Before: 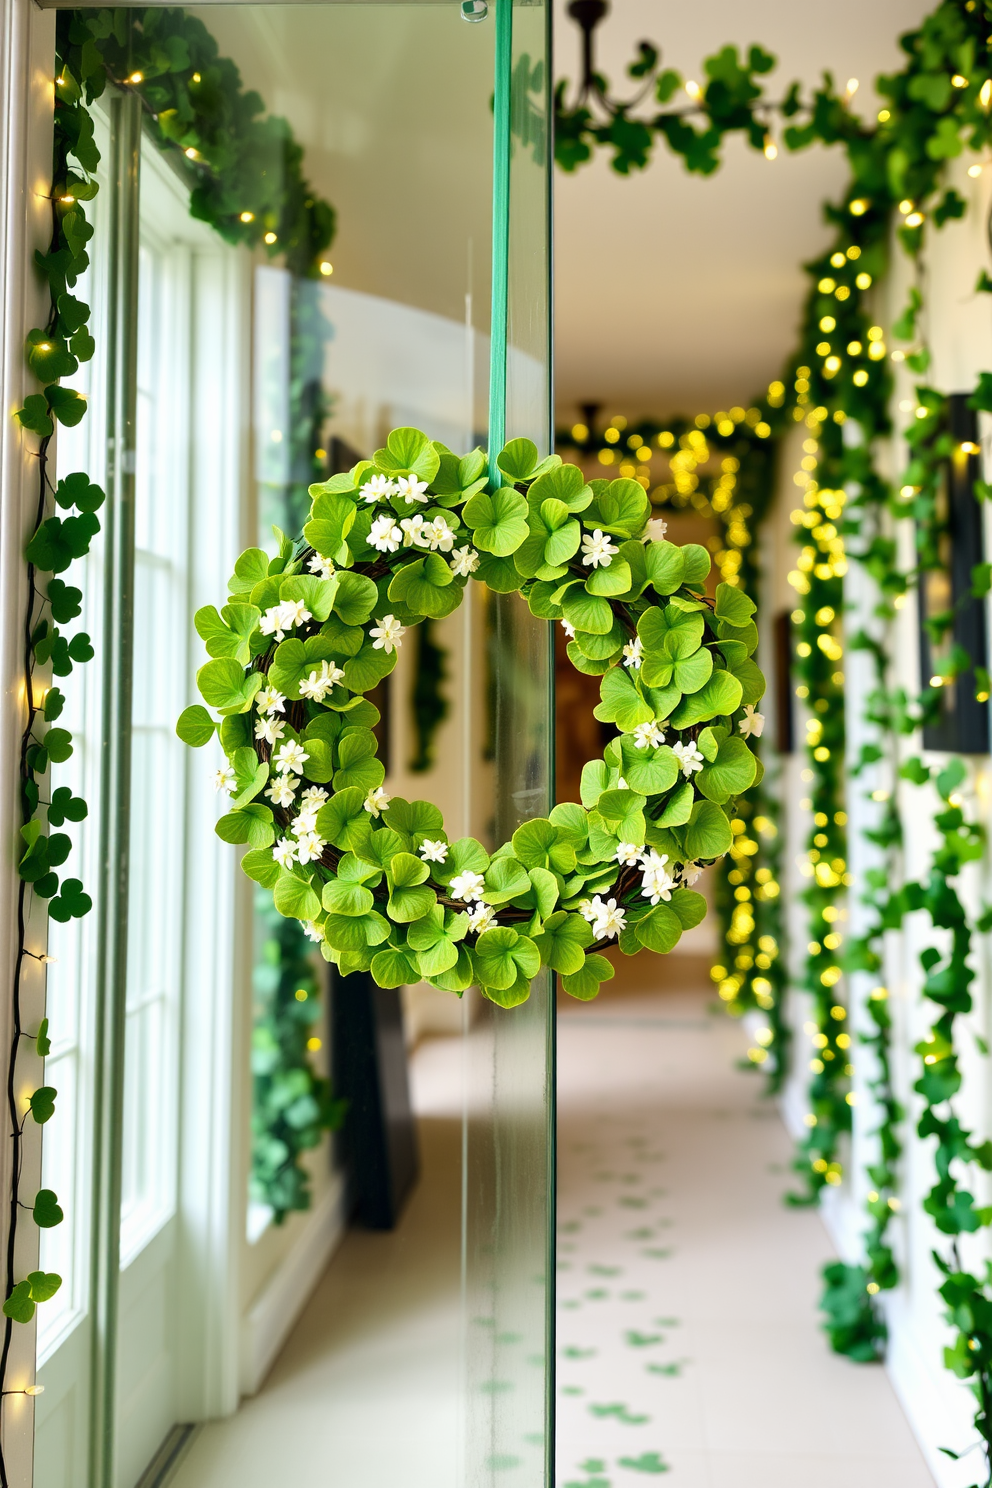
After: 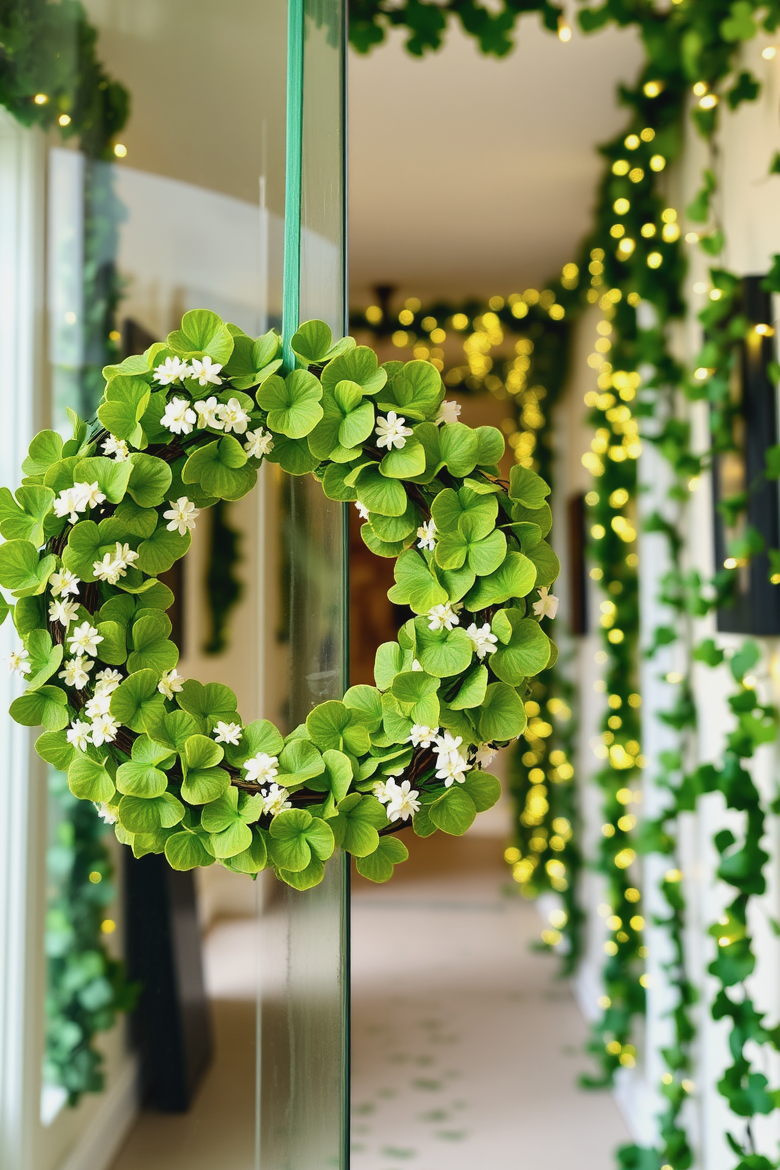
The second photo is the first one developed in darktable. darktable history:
crop and rotate: left 20.824%, top 7.93%, right 0.503%, bottom 13.422%
contrast brightness saturation: contrast -0.088, brightness -0.033, saturation -0.113
